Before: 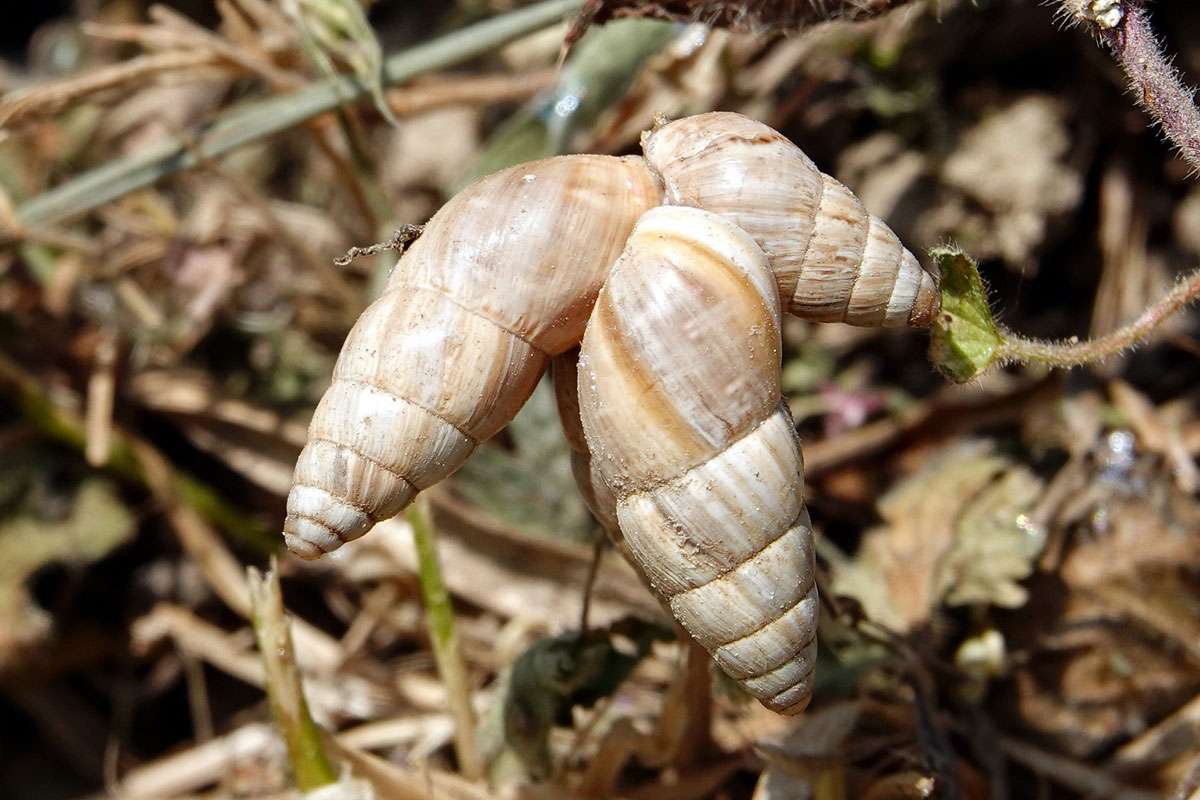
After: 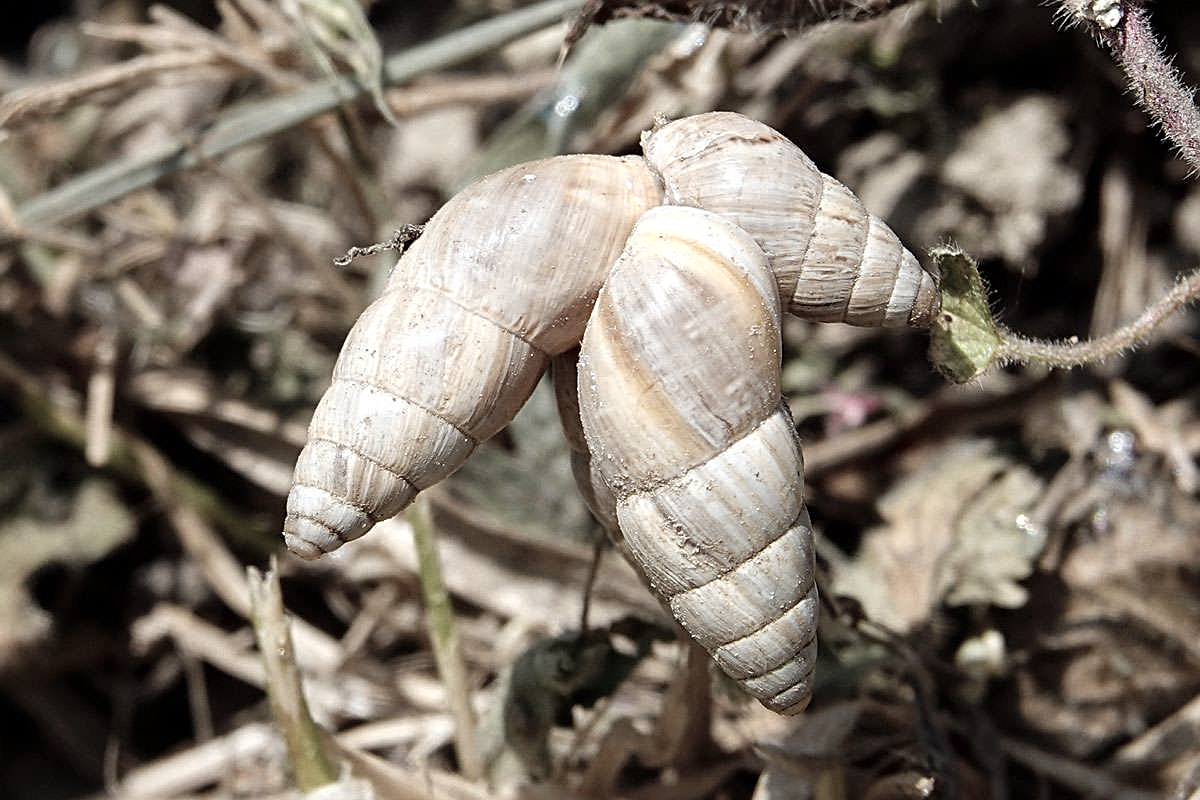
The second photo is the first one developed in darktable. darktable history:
sharpen: on, module defaults
color zones: curves: ch0 [(0, 0.6) (0.129, 0.585) (0.193, 0.596) (0.429, 0.5) (0.571, 0.5) (0.714, 0.5) (0.857, 0.5) (1, 0.6)]; ch1 [(0, 0.453) (0.112, 0.245) (0.213, 0.252) (0.429, 0.233) (0.571, 0.231) (0.683, 0.242) (0.857, 0.296) (1, 0.453)]
